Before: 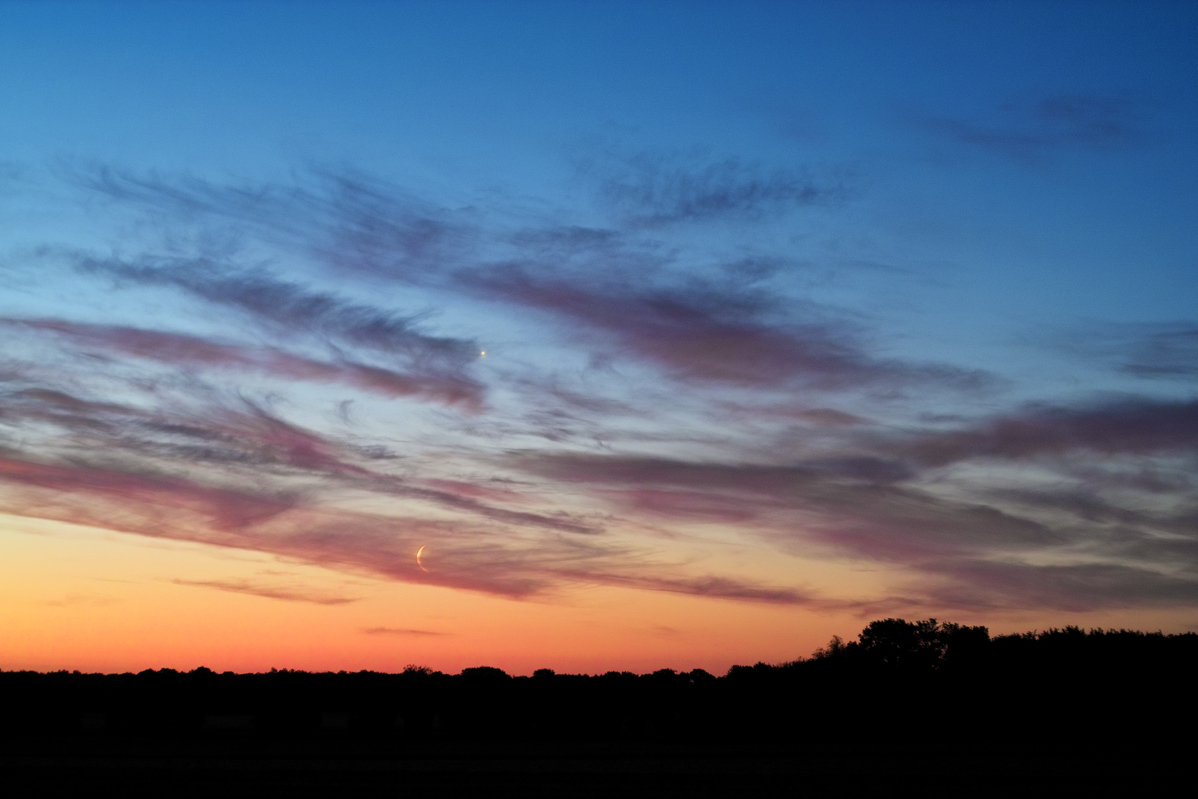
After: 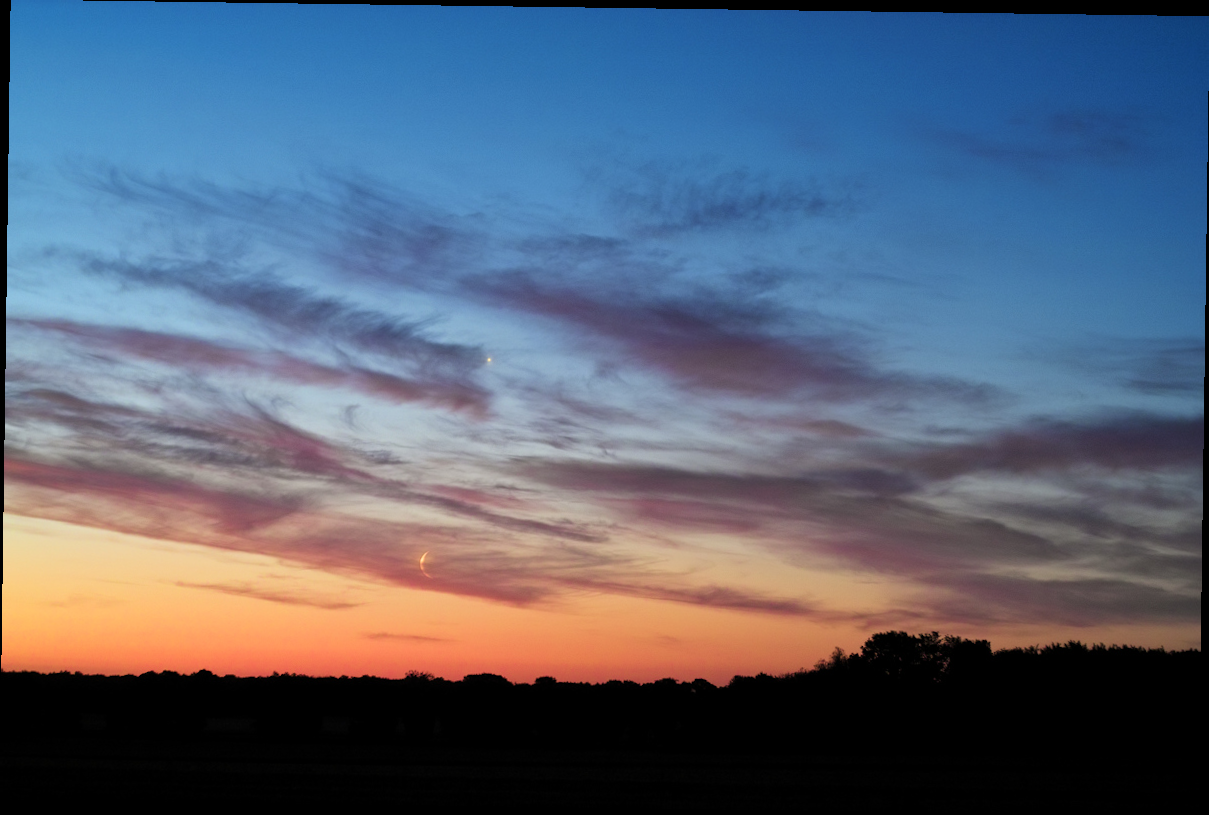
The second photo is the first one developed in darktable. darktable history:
rotate and perspective: rotation 0.8°, automatic cropping off
